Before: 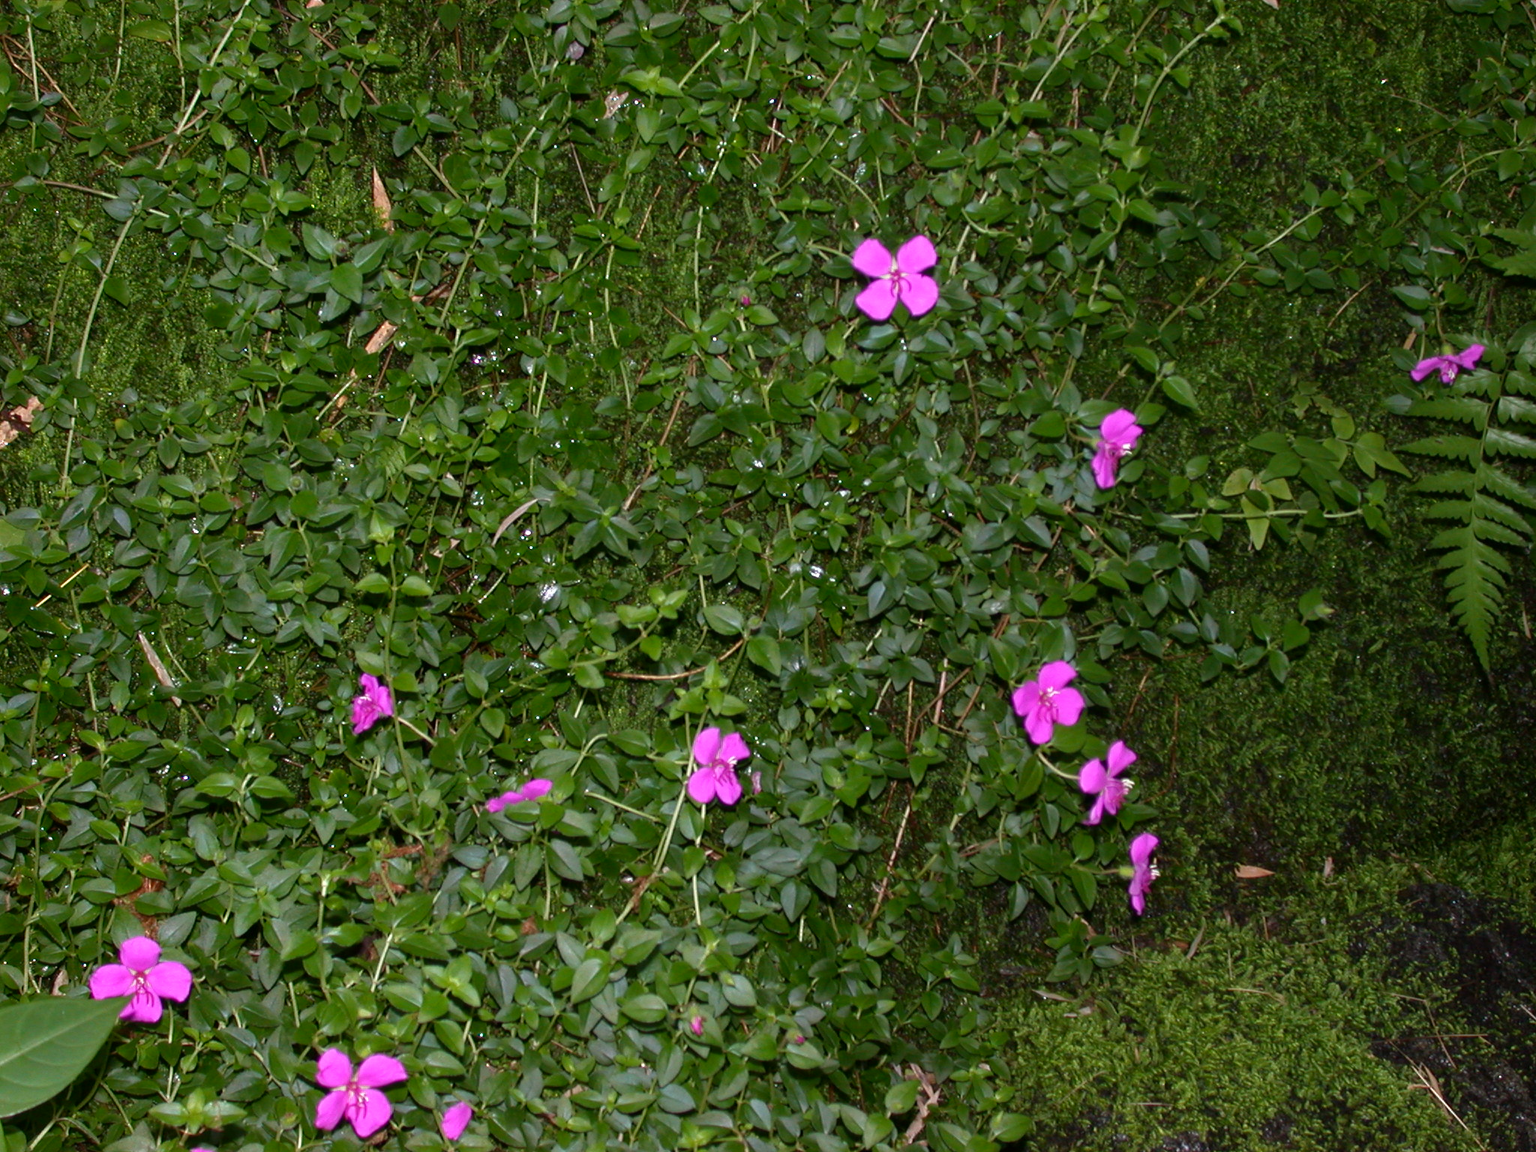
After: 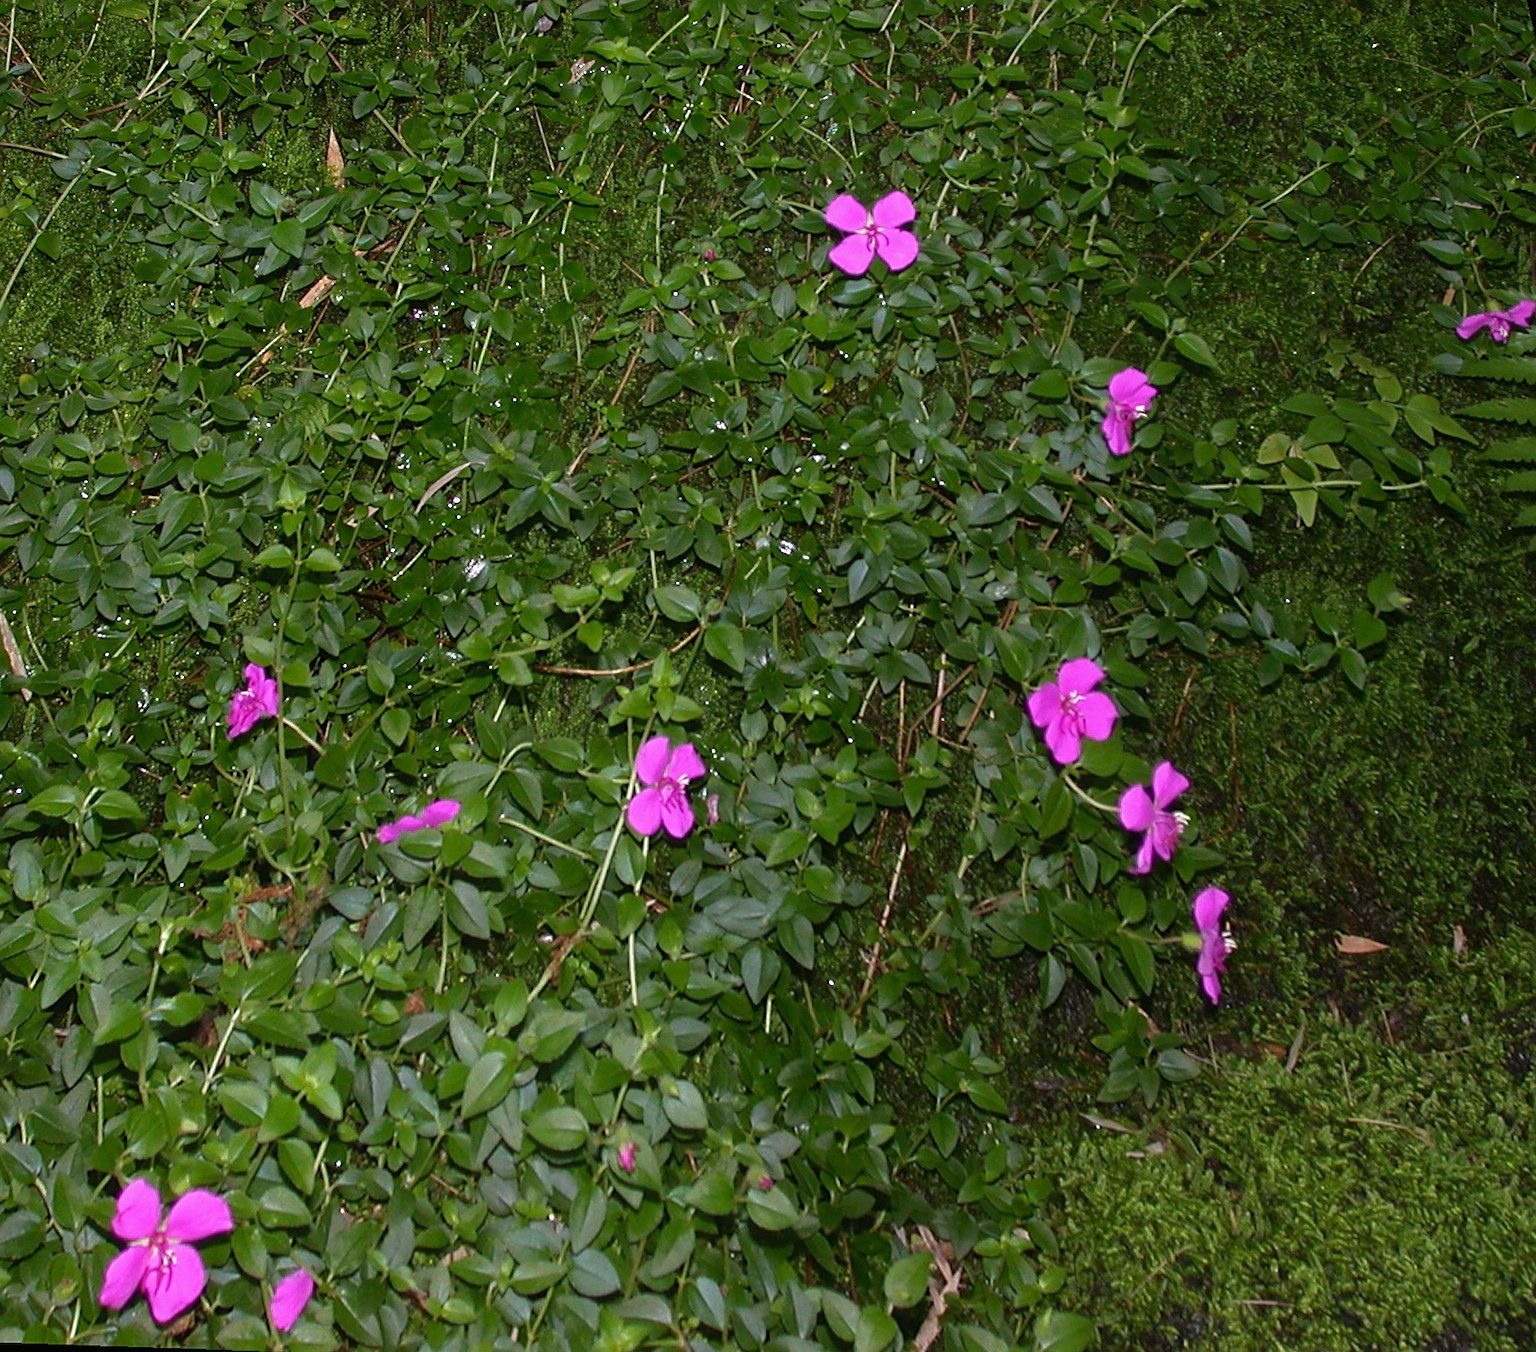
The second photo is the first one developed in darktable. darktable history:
rotate and perspective: rotation 0.72°, lens shift (vertical) -0.352, lens shift (horizontal) -0.051, crop left 0.152, crop right 0.859, crop top 0.019, crop bottom 0.964
sharpen: on, module defaults
contrast equalizer: octaves 7, y [[0.6 ×6], [0.55 ×6], [0 ×6], [0 ×6], [0 ×6]], mix -0.2
